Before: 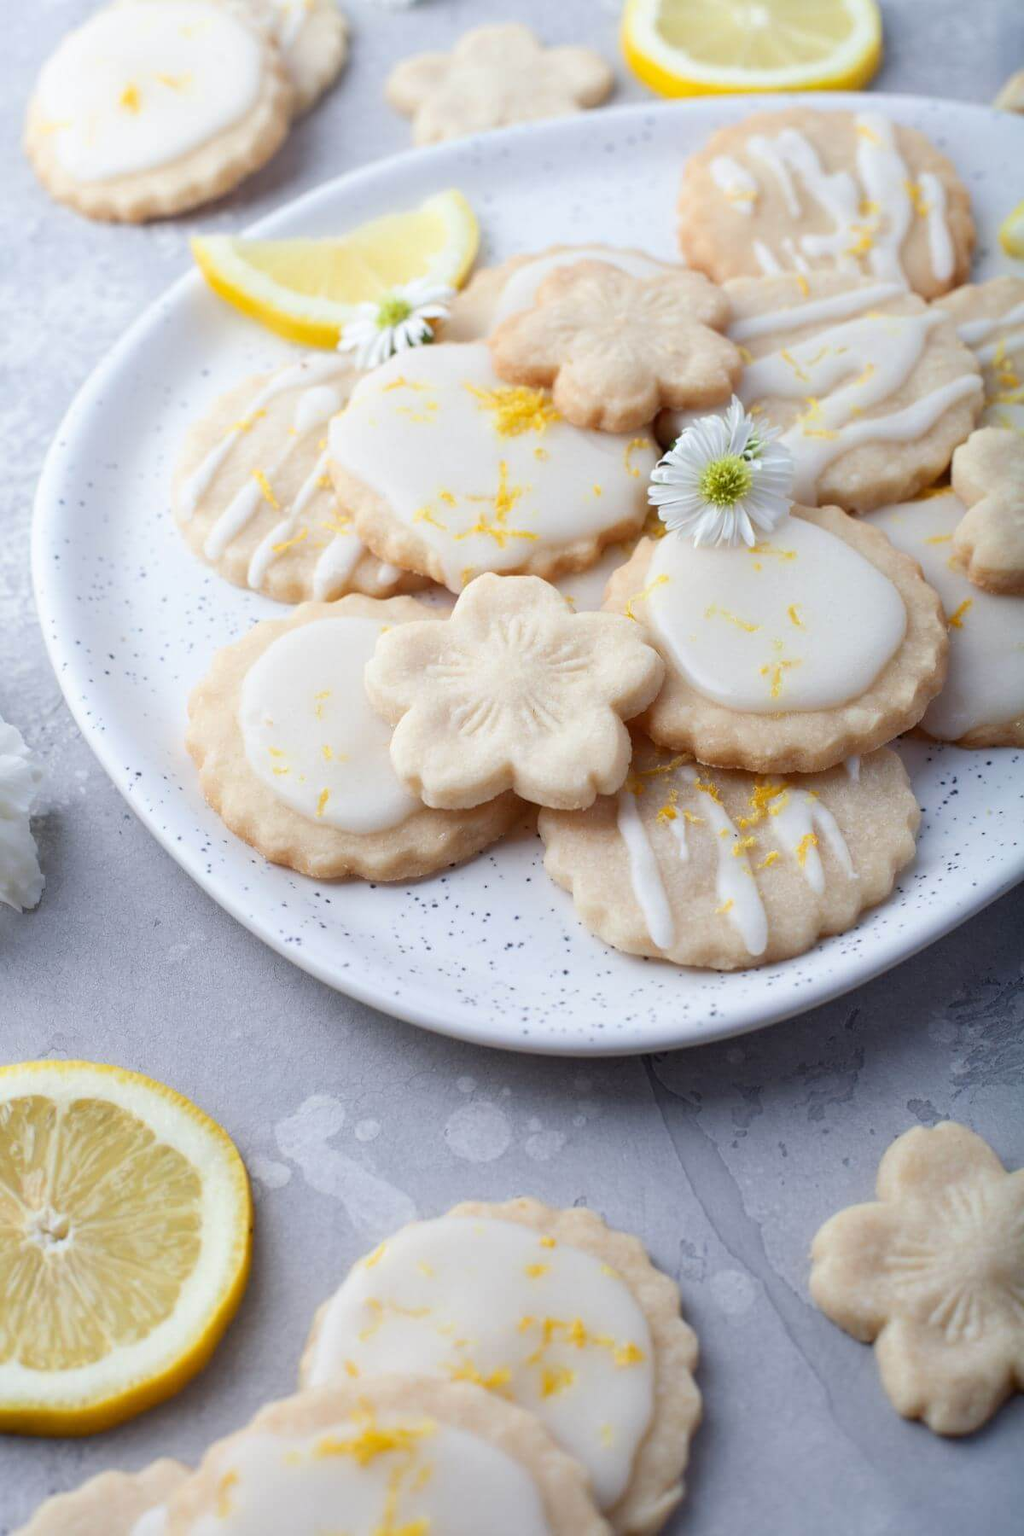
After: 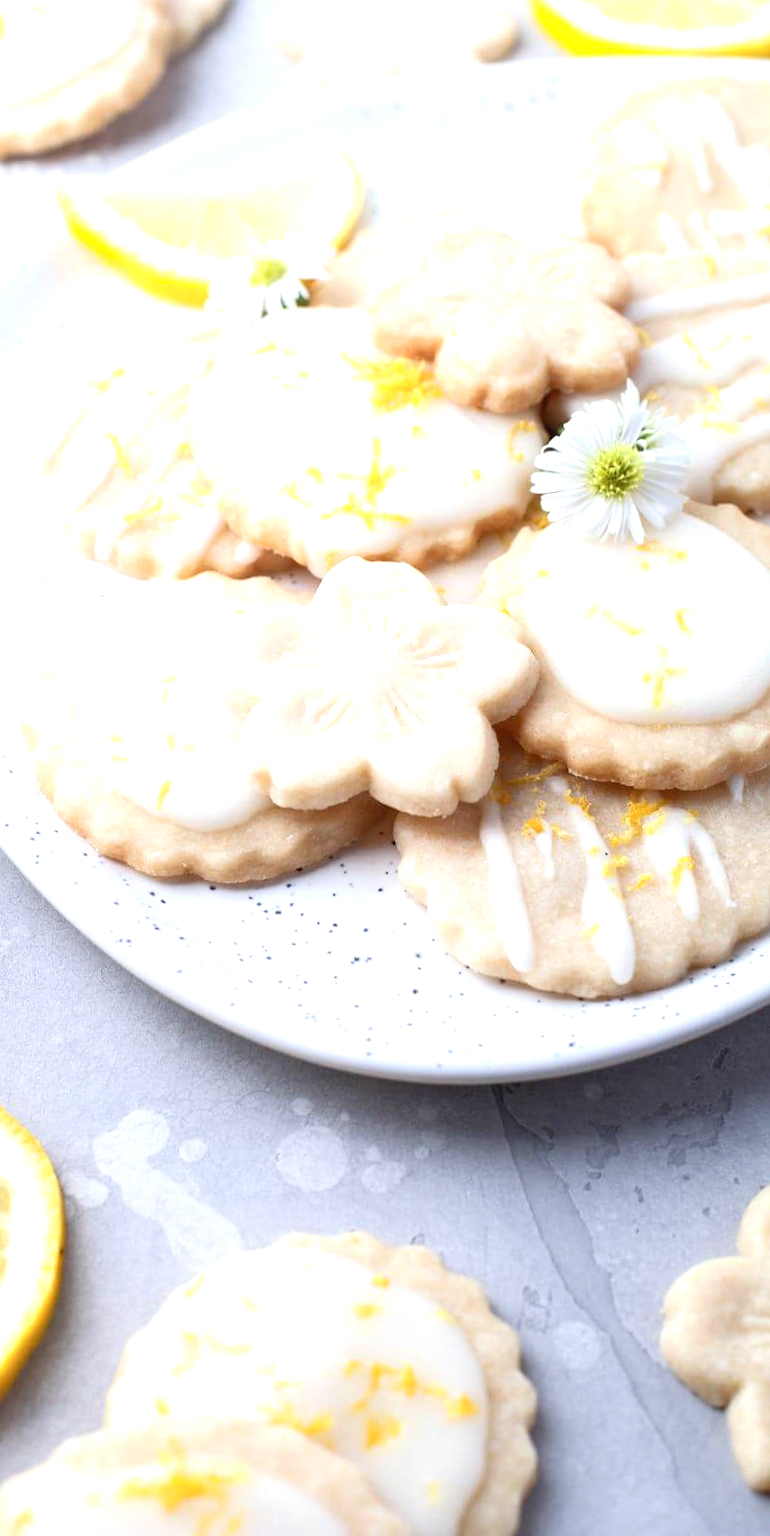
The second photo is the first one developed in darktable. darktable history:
exposure: exposure 0.638 EV, compensate exposure bias true, compensate highlight preservation false
shadows and highlights: shadows -13.21, white point adjustment 3.82, highlights 26.98
crop and rotate: angle -3.03°, left 14.011%, top 0.036%, right 10.728%, bottom 0.02%
